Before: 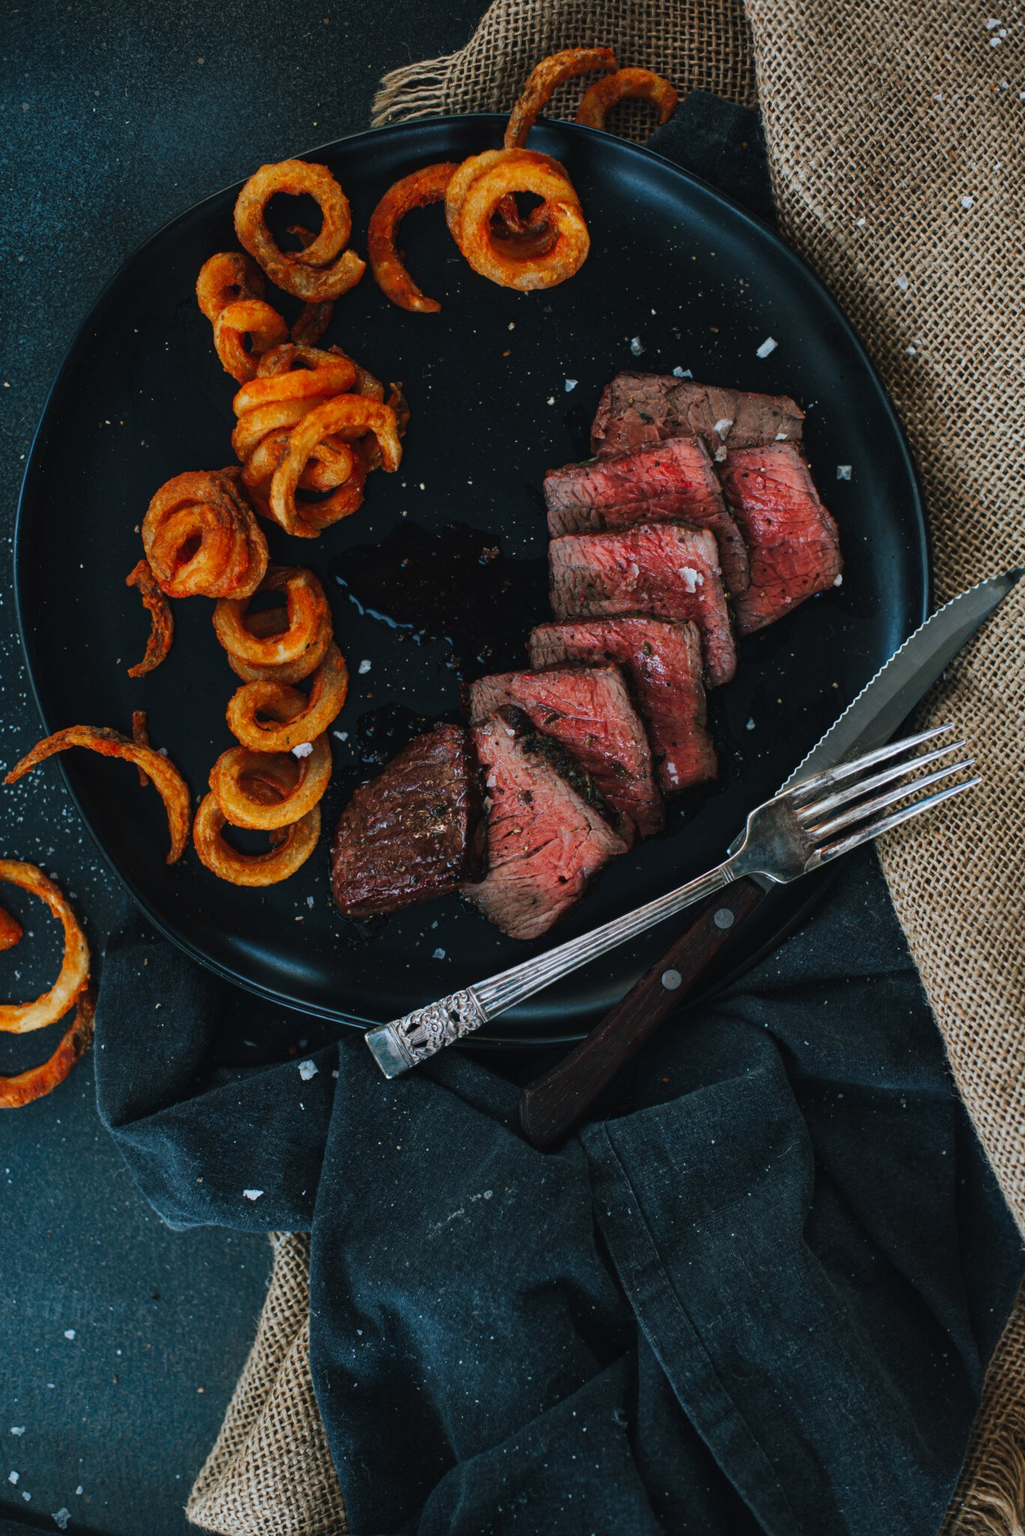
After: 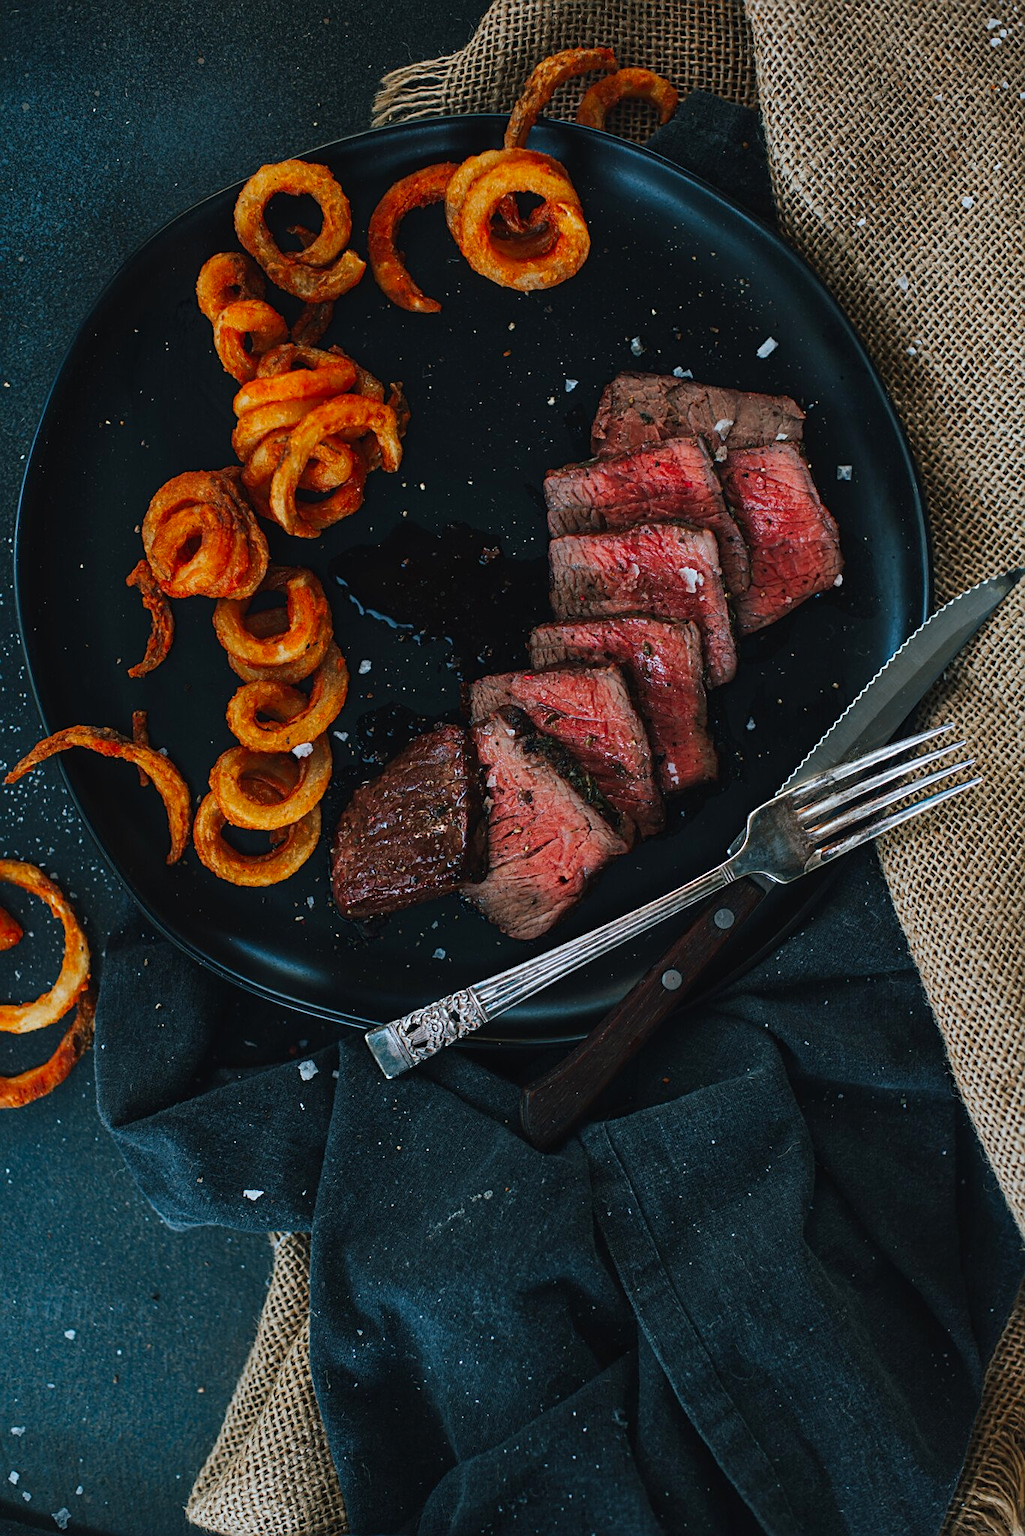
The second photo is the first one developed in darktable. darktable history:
contrast brightness saturation: saturation 0.099
sharpen: on, module defaults
